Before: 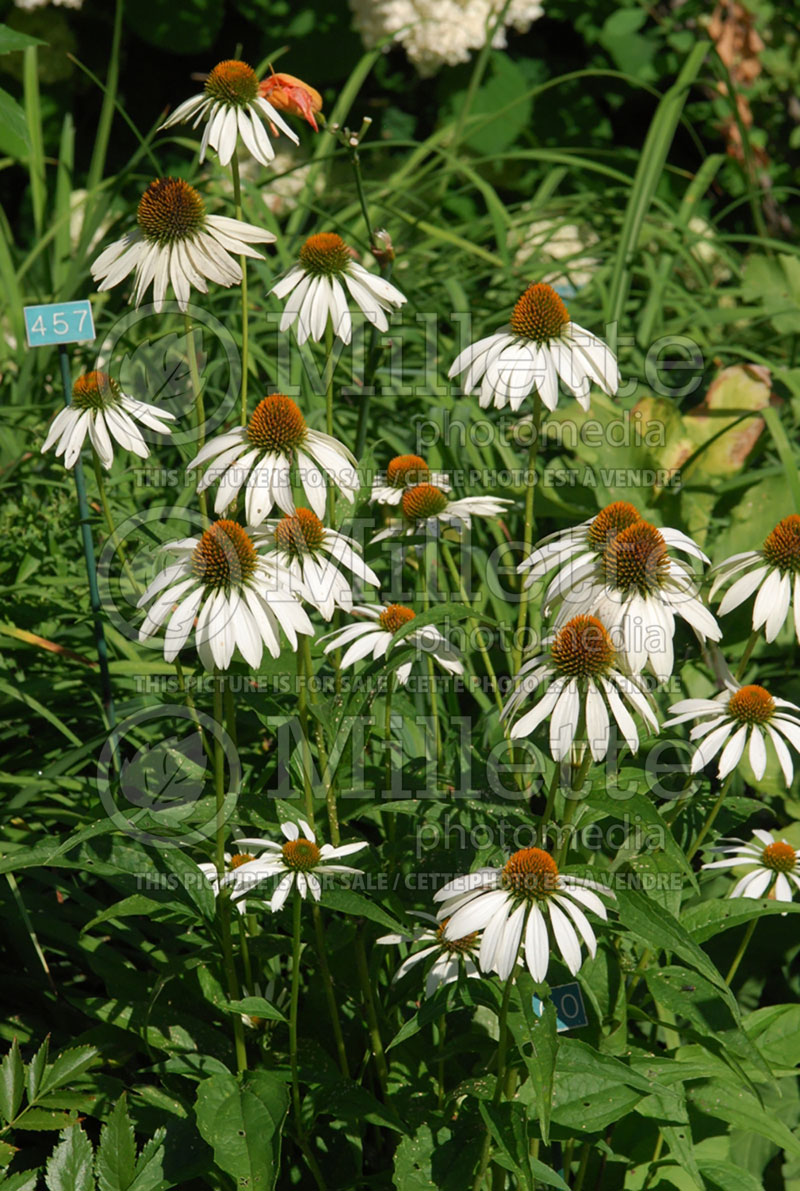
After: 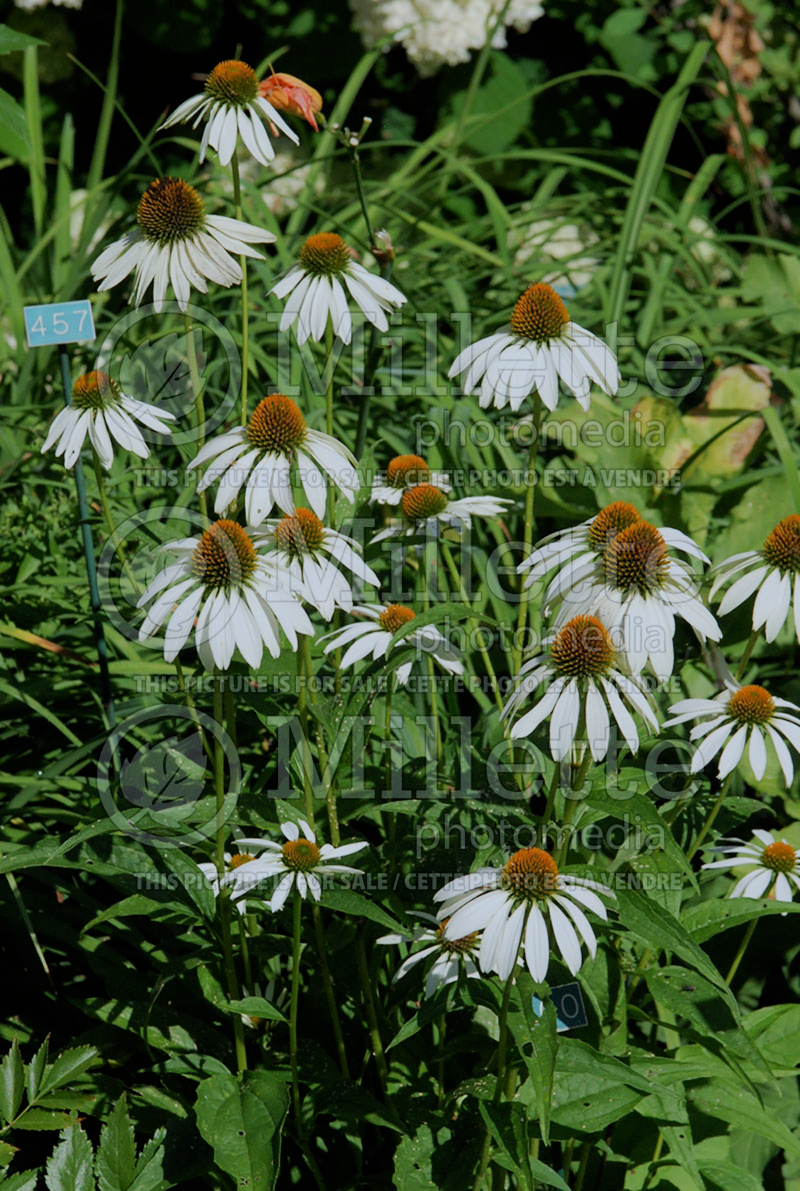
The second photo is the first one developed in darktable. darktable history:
filmic rgb: black relative exposure -7.65 EV, white relative exposure 4.56 EV, hardness 3.61
white balance: red 0.924, blue 1.095
